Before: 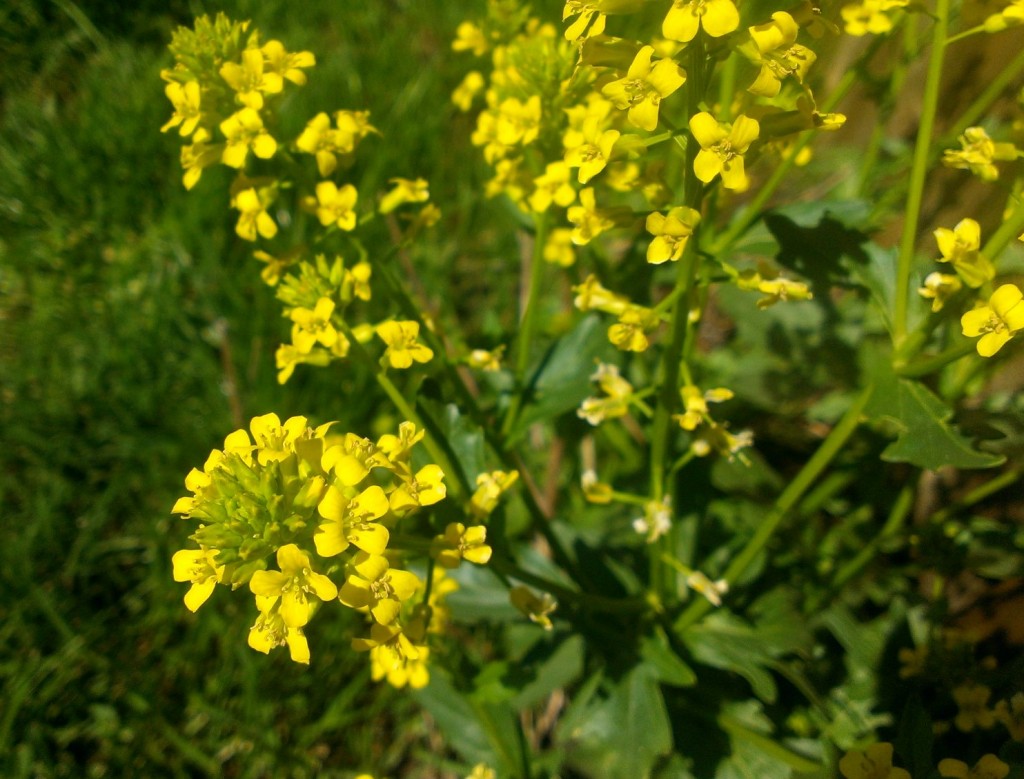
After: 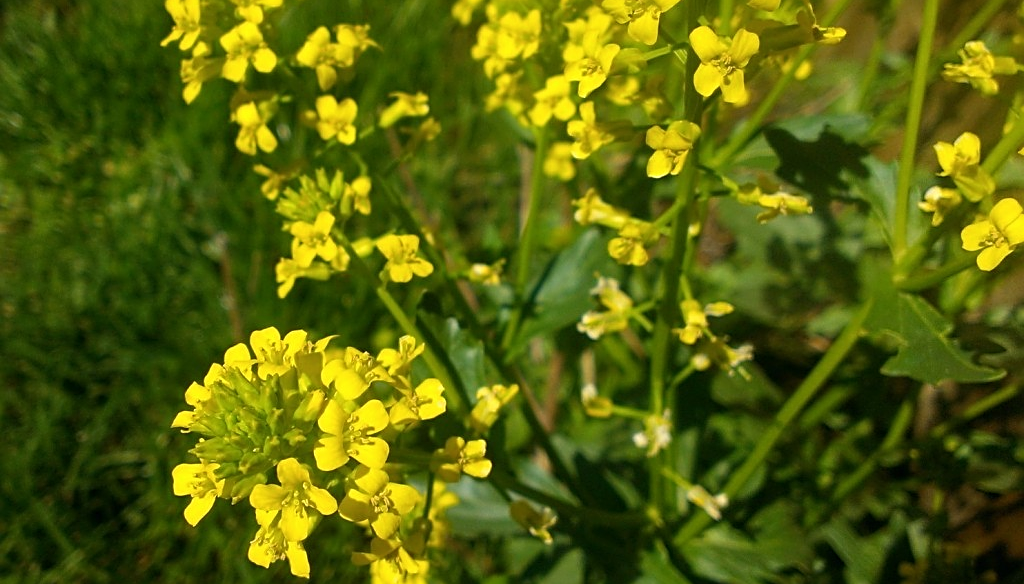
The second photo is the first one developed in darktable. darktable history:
color balance rgb: perceptual saturation grading › global saturation 0.61%
sharpen: on, module defaults
crop: top 11.042%, bottom 13.948%
